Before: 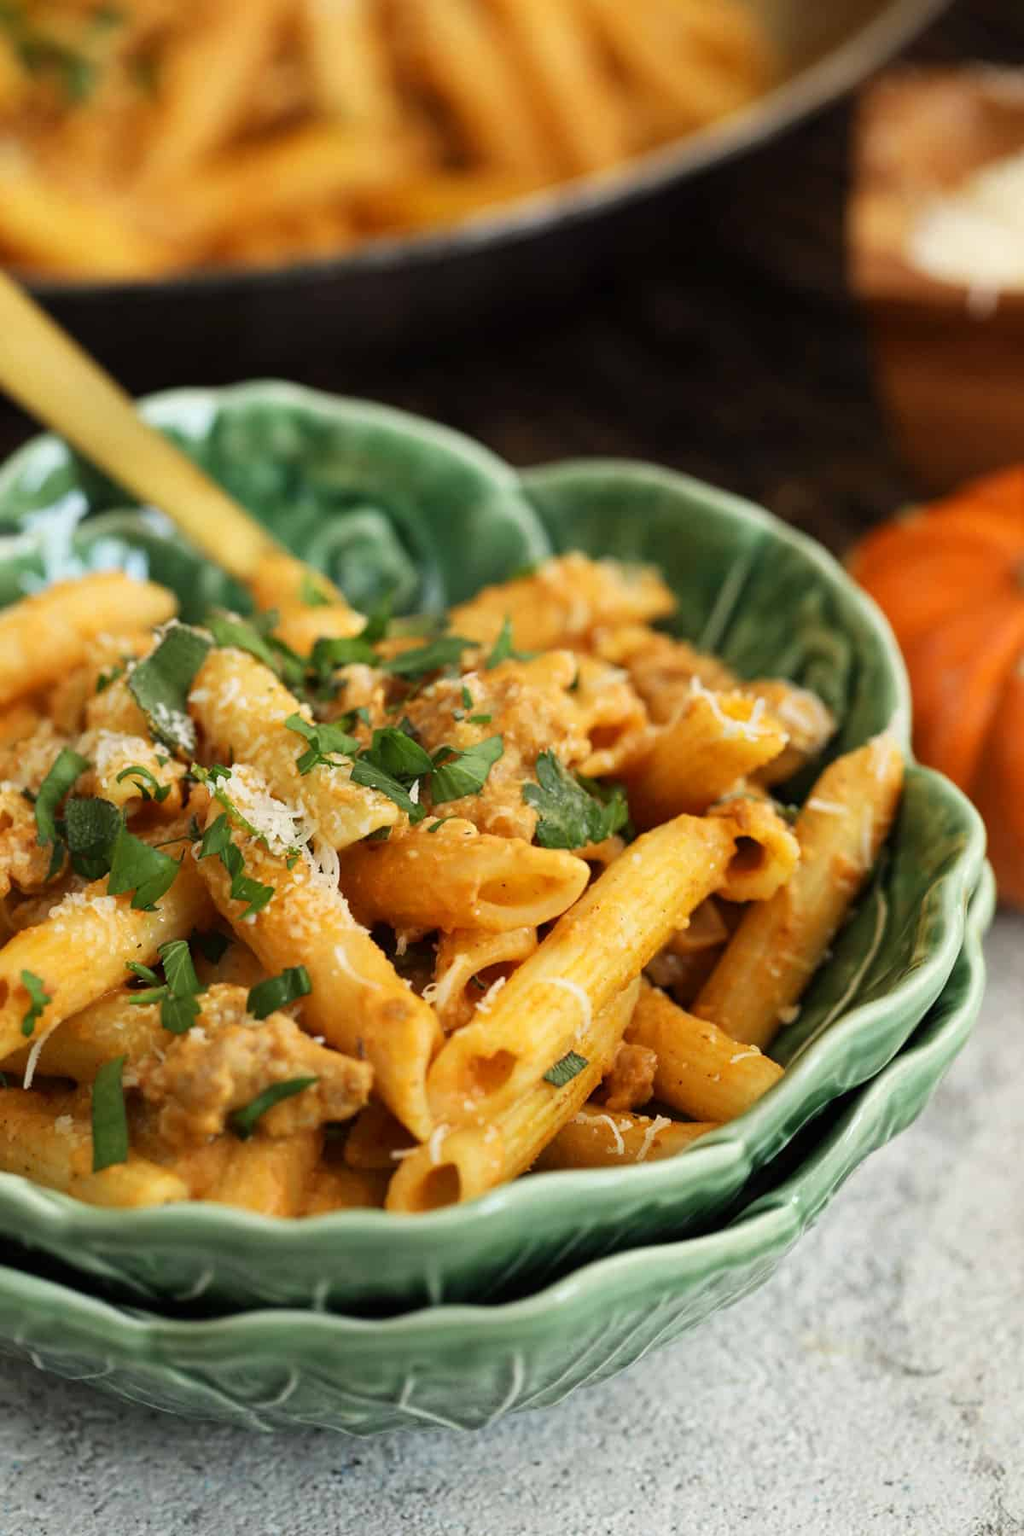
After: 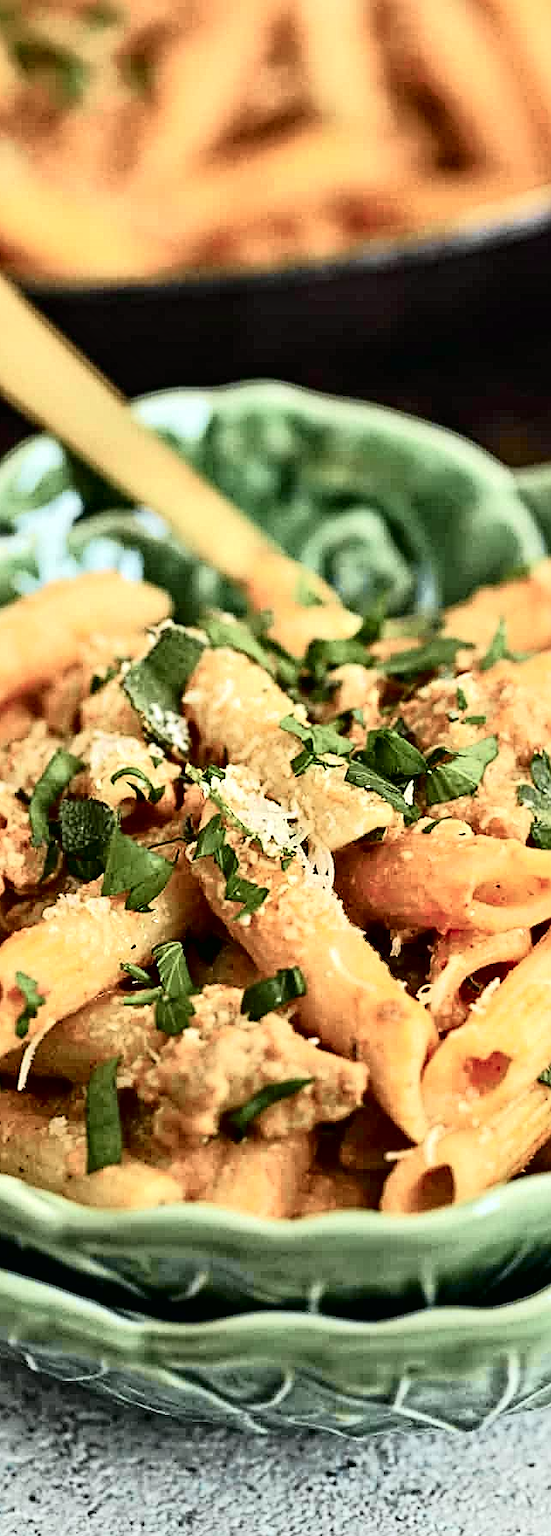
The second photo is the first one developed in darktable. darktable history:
sharpen: on, module defaults
crop: left 0.587%, right 45.588%, bottom 0.086%
contrast equalizer: octaves 7, y [[0.5, 0.542, 0.583, 0.625, 0.667, 0.708], [0.5 ×6], [0.5 ×6], [0 ×6], [0 ×6]]
contrast brightness saturation: saturation -0.1
exposure: exposure 0.367 EV, compensate highlight preservation false
local contrast: mode bilateral grid, contrast 10, coarseness 25, detail 115%, midtone range 0.2
tone curve: curves: ch0 [(0, 0.008) (0.081, 0.044) (0.177, 0.123) (0.283, 0.253) (0.416, 0.449) (0.495, 0.524) (0.661, 0.756) (0.796, 0.859) (1, 0.951)]; ch1 [(0, 0) (0.161, 0.092) (0.35, 0.33) (0.392, 0.392) (0.427, 0.426) (0.479, 0.472) (0.505, 0.5) (0.521, 0.524) (0.567, 0.556) (0.583, 0.588) (0.625, 0.627) (0.678, 0.733) (1, 1)]; ch2 [(0, 0) (0.346, 0.362) (0.404, 0.427) (0.502, 0.499) (0.531, 0.523) (0.544, 0.561) (0.58, 0.59) (0.629, 0.642) (0.717, 0.678) (1, 1)], color space Lab, independent channels, preserve colors none
tone equalizer: on, module defaults
